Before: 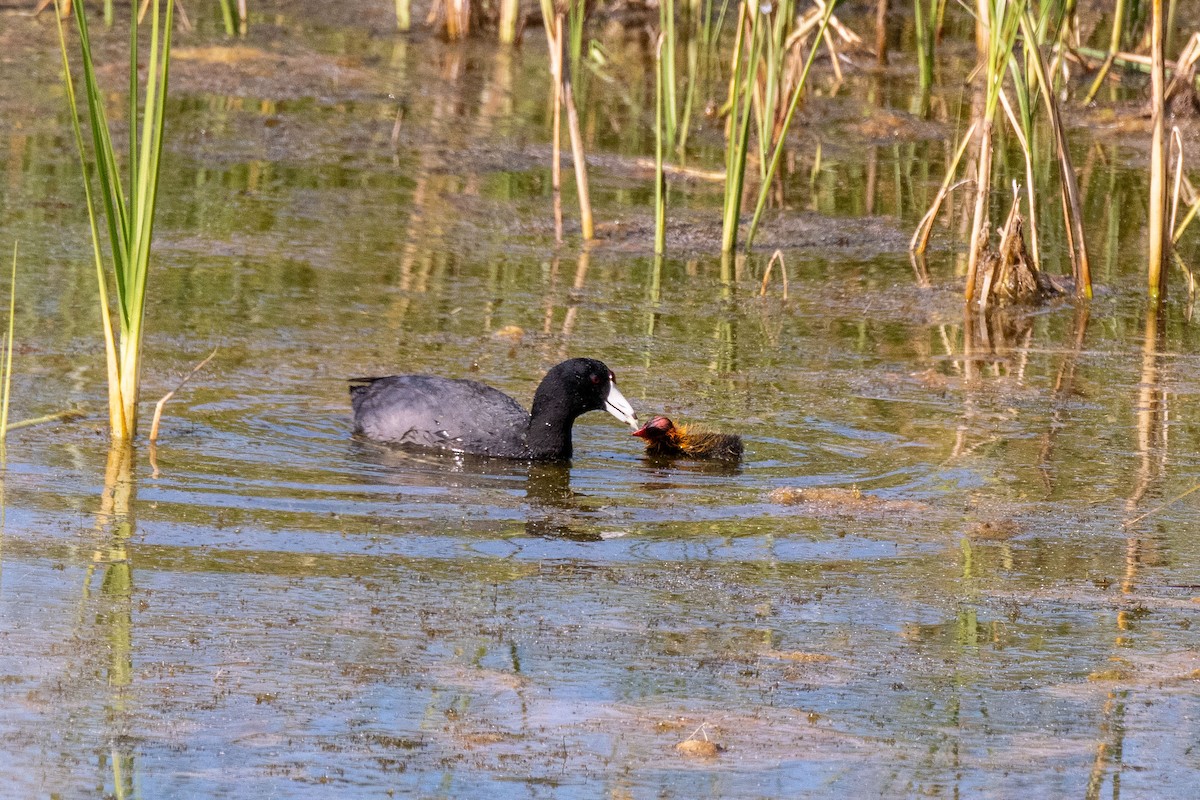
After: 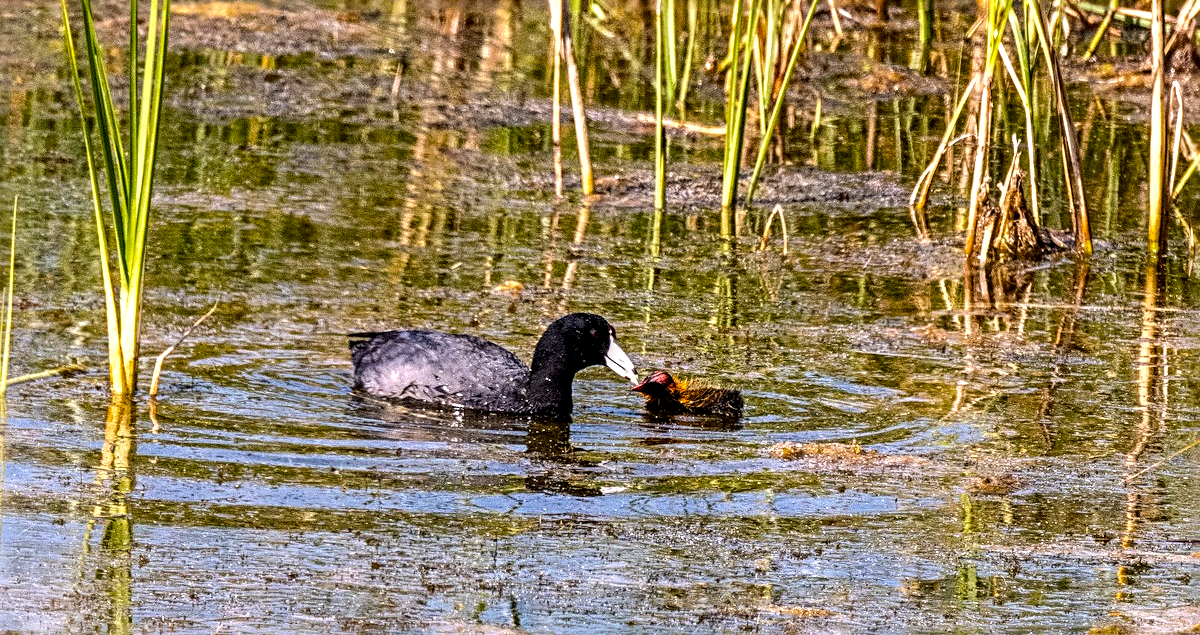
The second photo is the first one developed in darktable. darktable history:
crop and rotate: top 5.667%, bottom 14.947%
shadows and highlights: radius 336.64, shadows 28.9, soften with gaussian
local contrast: detail 160%
tone equalizer: -8 EV -0.456 EV, -7 EV -0.424 EV, -6 EV -0.348 EV, -5 EV -0.208 EV, -3 EV 0.243 EV, -2 EV 0.316 EV, -1 EV 0.382 EV, +0 EV 0.44 EV, edges refinement/feathering 500, mask exposure compensation -1.57 EV, preserve details no
contrast brightness saturation: saturation -0.047
sharpen: radius 3.99
color balance rgb: shadows lift › chroma 2.006%, shadows lift › hue 250.36°, perceptual saturation grading › global saturation 19.75%, global vibrance 16.468%, saturation formula JzAzBz (2021)
